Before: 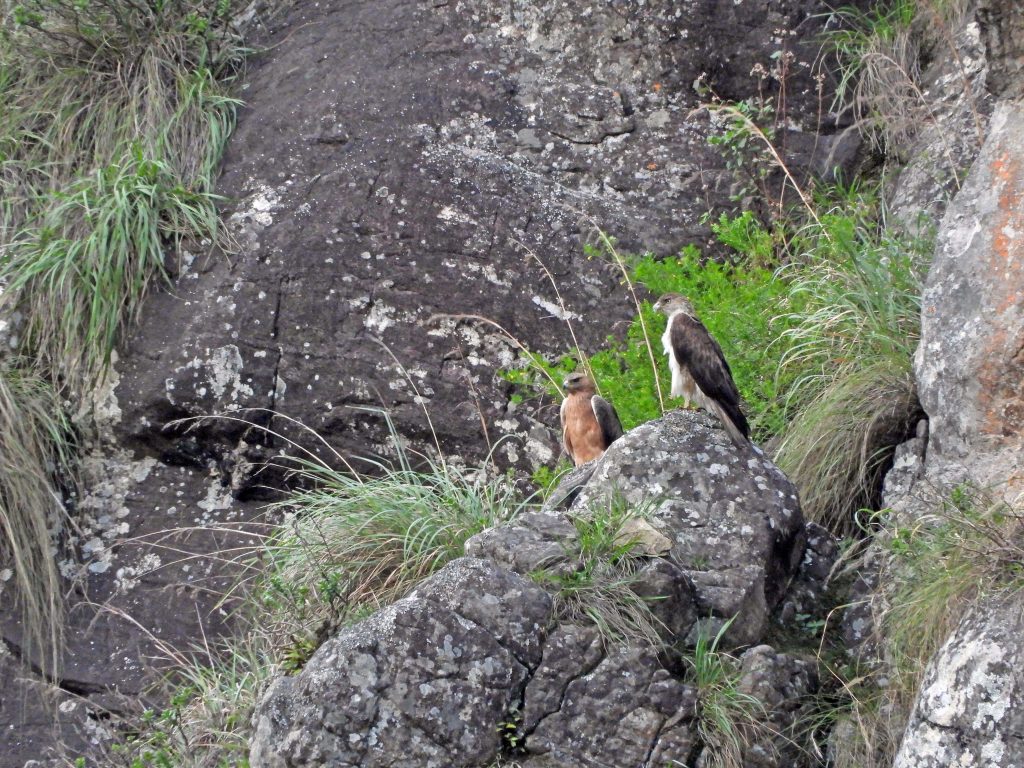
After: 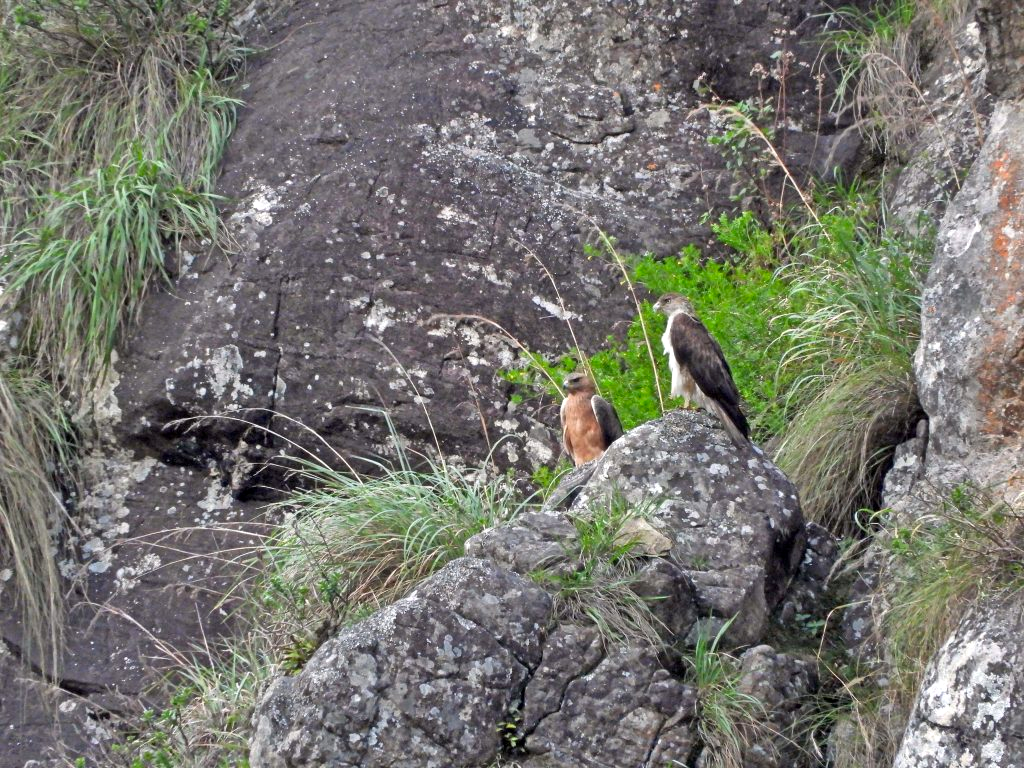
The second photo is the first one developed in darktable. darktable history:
shadows and highlights: shadows 82.15, white point adjustment -8.93, highlights -61.36, soften with gaussian
exposure: black level correction 0.001, exposure 0.499 EV, compensate highlight preservation false
